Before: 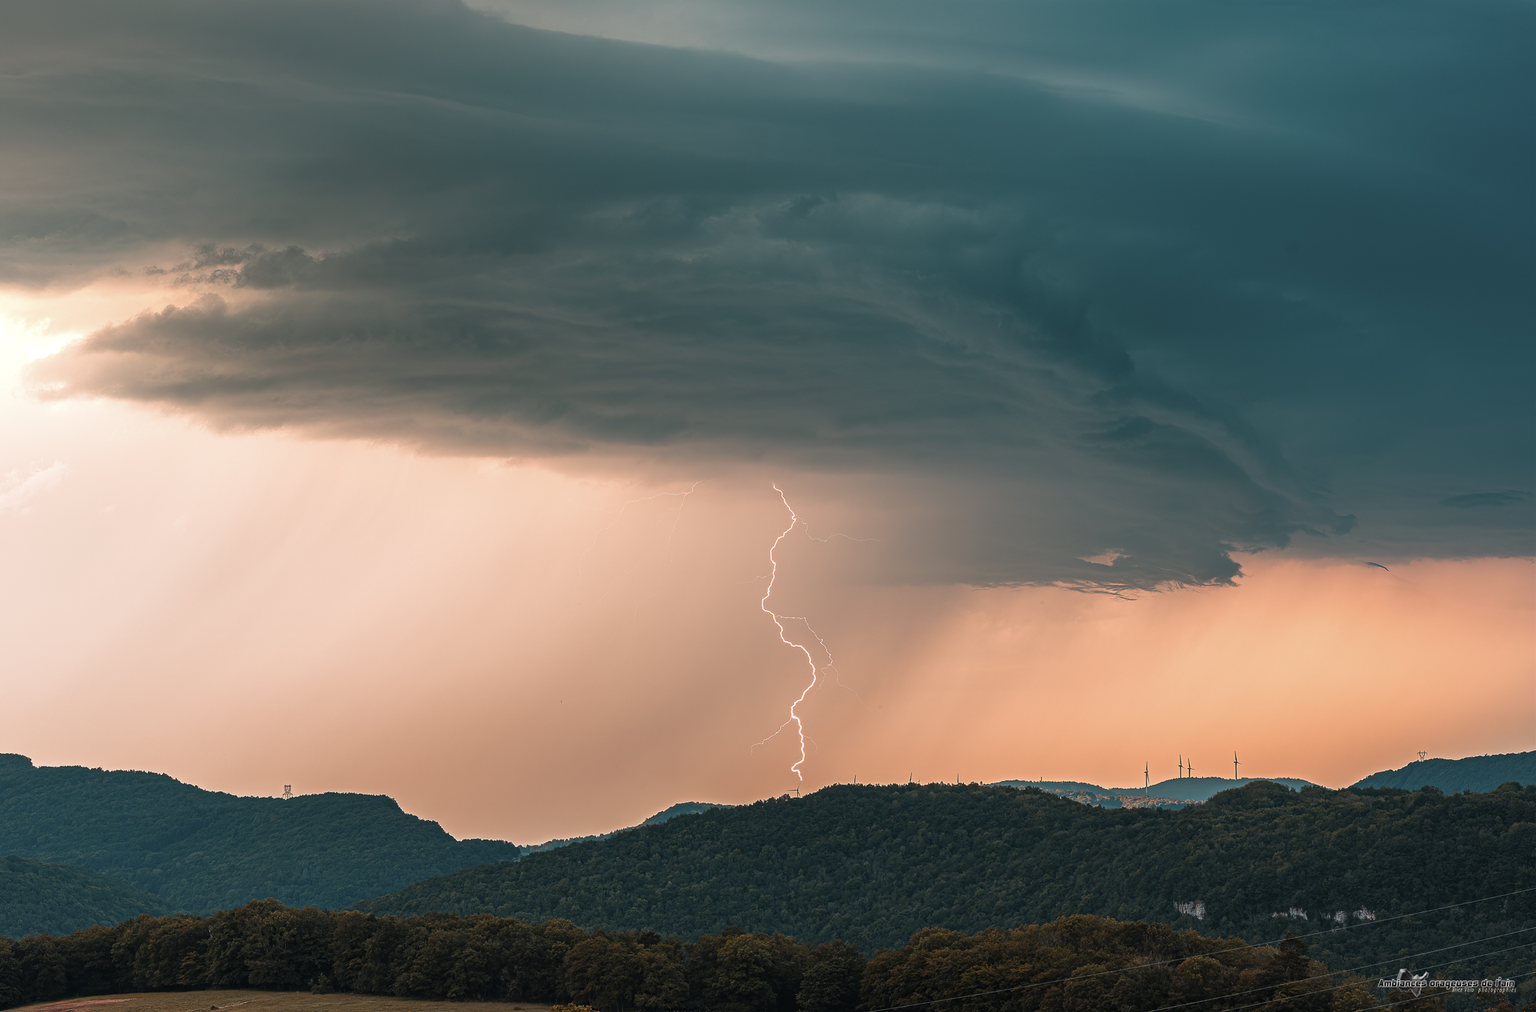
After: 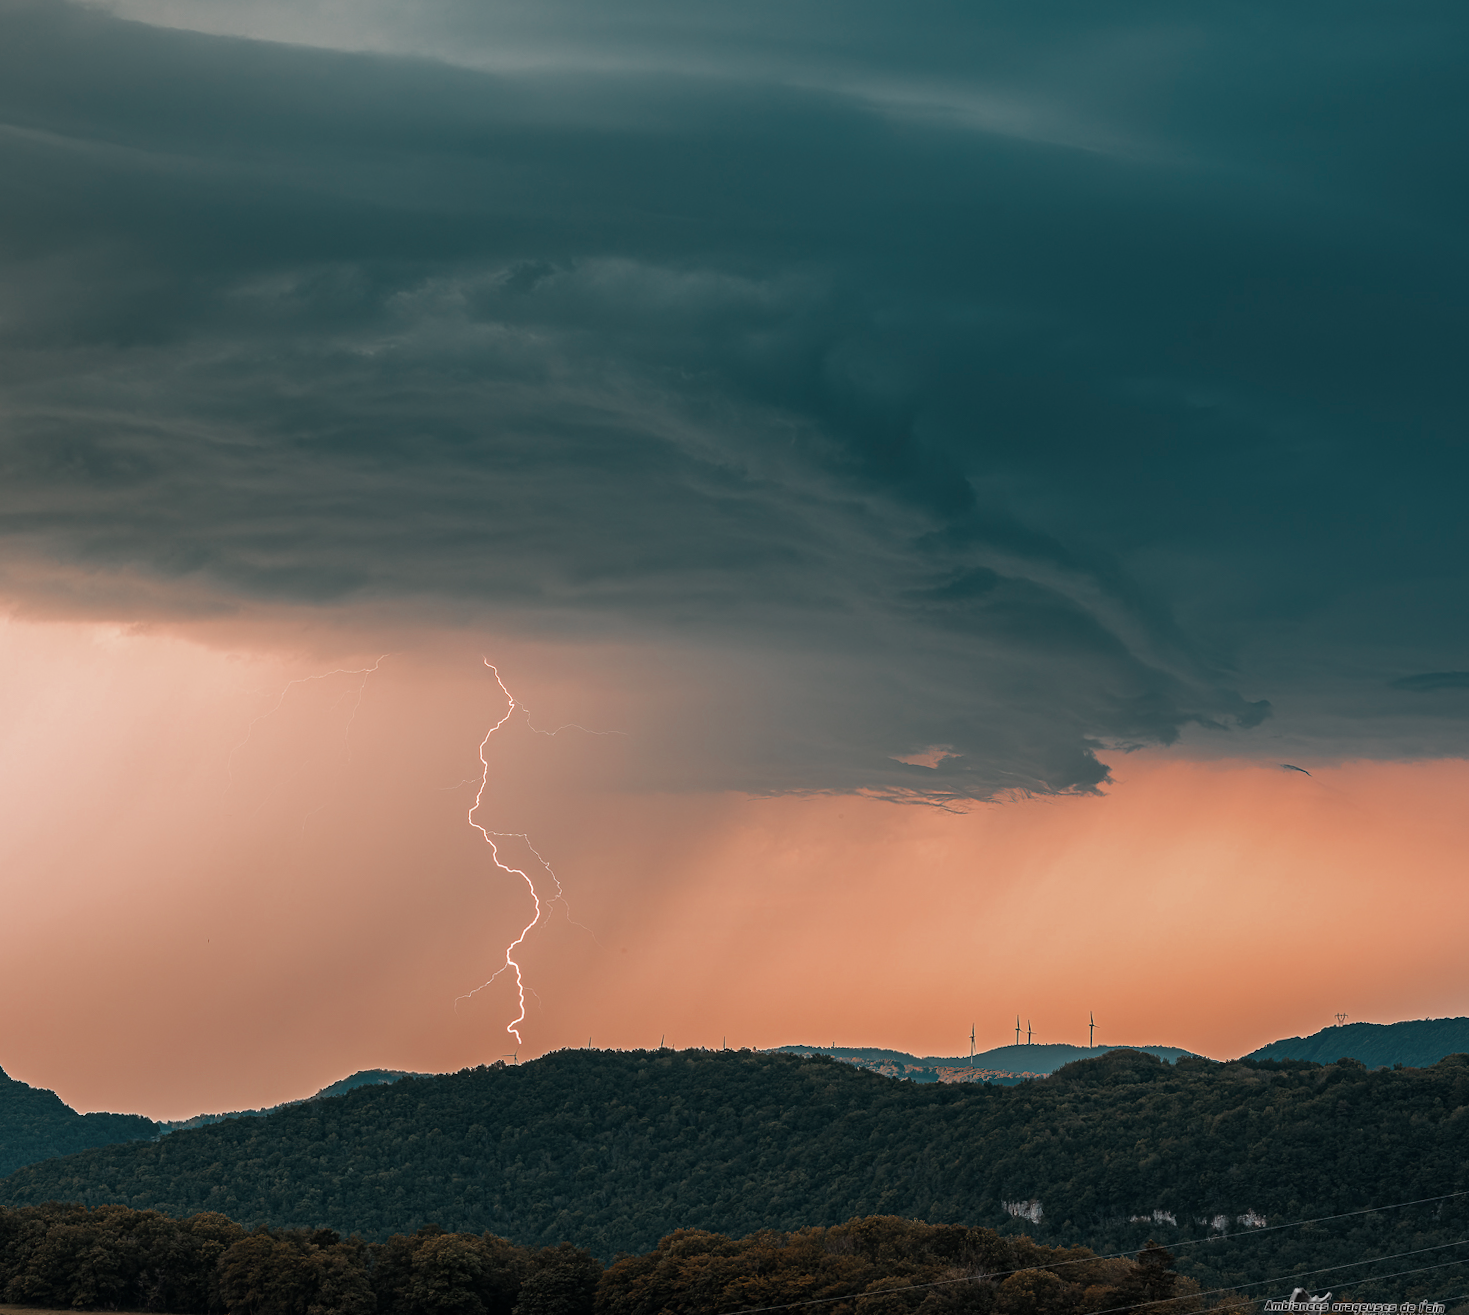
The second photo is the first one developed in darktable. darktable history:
crop and rotate: left 24.6%
rotate and perspective: rotation 0.074°, lens shift (vertical) 0.096, lens shift (horizontal) -0.041, crop left 0.043, crop right 0.952, crop top 0.024, crop bottom 0.979
color zones: curves: ch0 [(0, 0.5) (0.125, 0.4) (0.25, 0.5) (0.375, 0.4) (0.5, 0.4) (0.625, 0.35) (0.75, 0.35) (0.875, 0.5)]; ch1 [(0, 0.35) (0.125, 0.45) (0.25, 0.35) (0.375, 0.35) (0.5, 0.35) (0.625, 0.35) (0.75, 0.45) (0.875, 0.35)]; ch2 [(0, 0.6) (0.125, 0.5) (0.25, 0.5) (0.375, 0.6) (0.5, 0.6) (0.625, 0.5) (0.75, 0.5) (0.875, 0.5)]
exposure: compensate highlight preservation false
